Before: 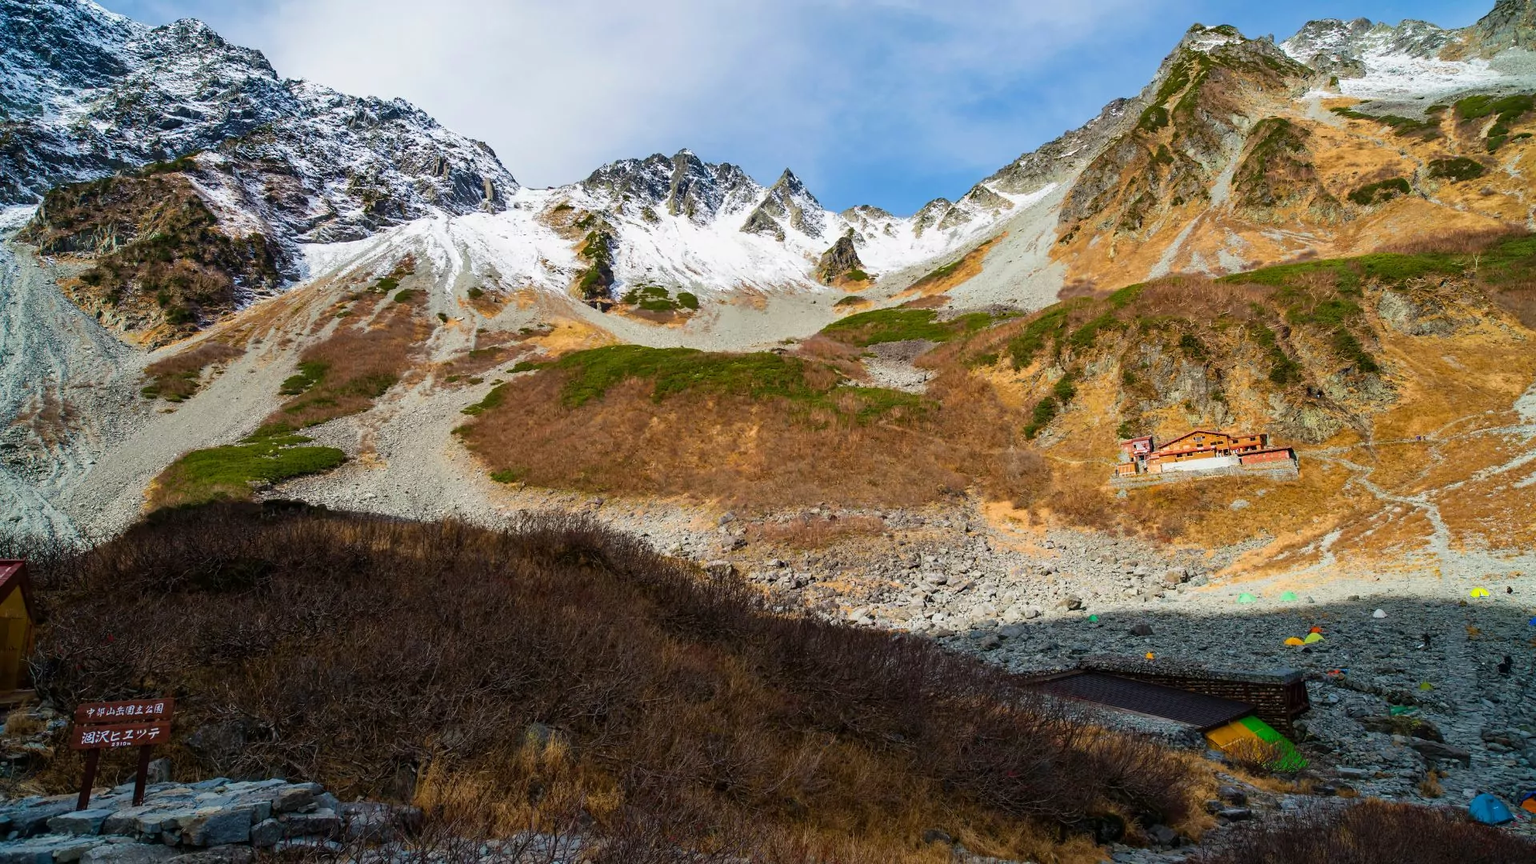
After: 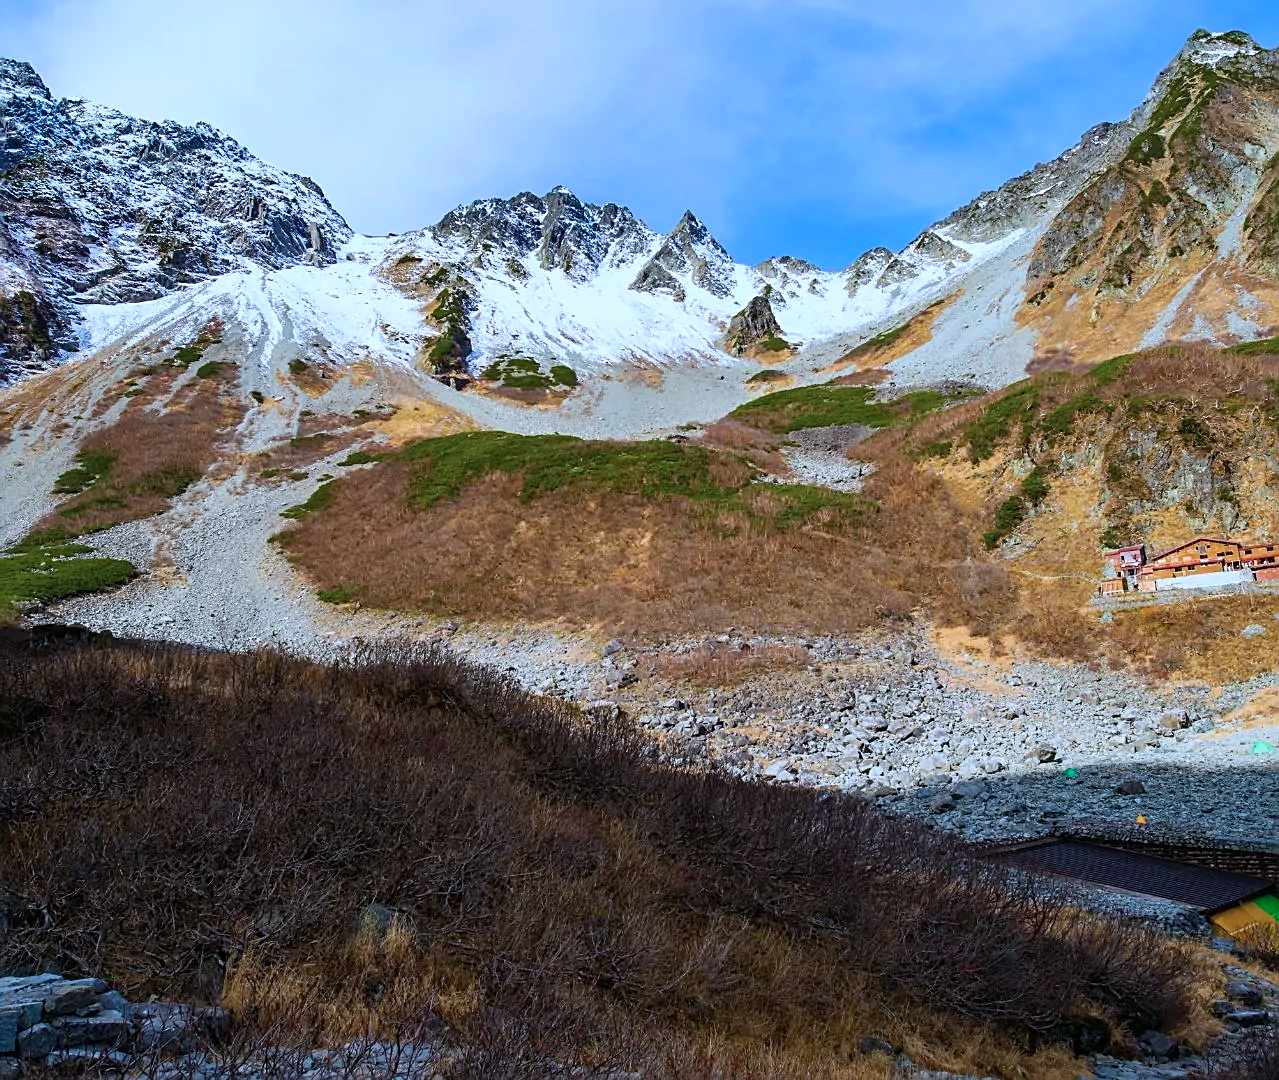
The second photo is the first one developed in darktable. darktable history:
crop: left 15.419%, right 17.914%
color calibration: illuminant custom, x 0.39, y 0.392, temperature 3856.94 K
sharpen: on, module defaults
